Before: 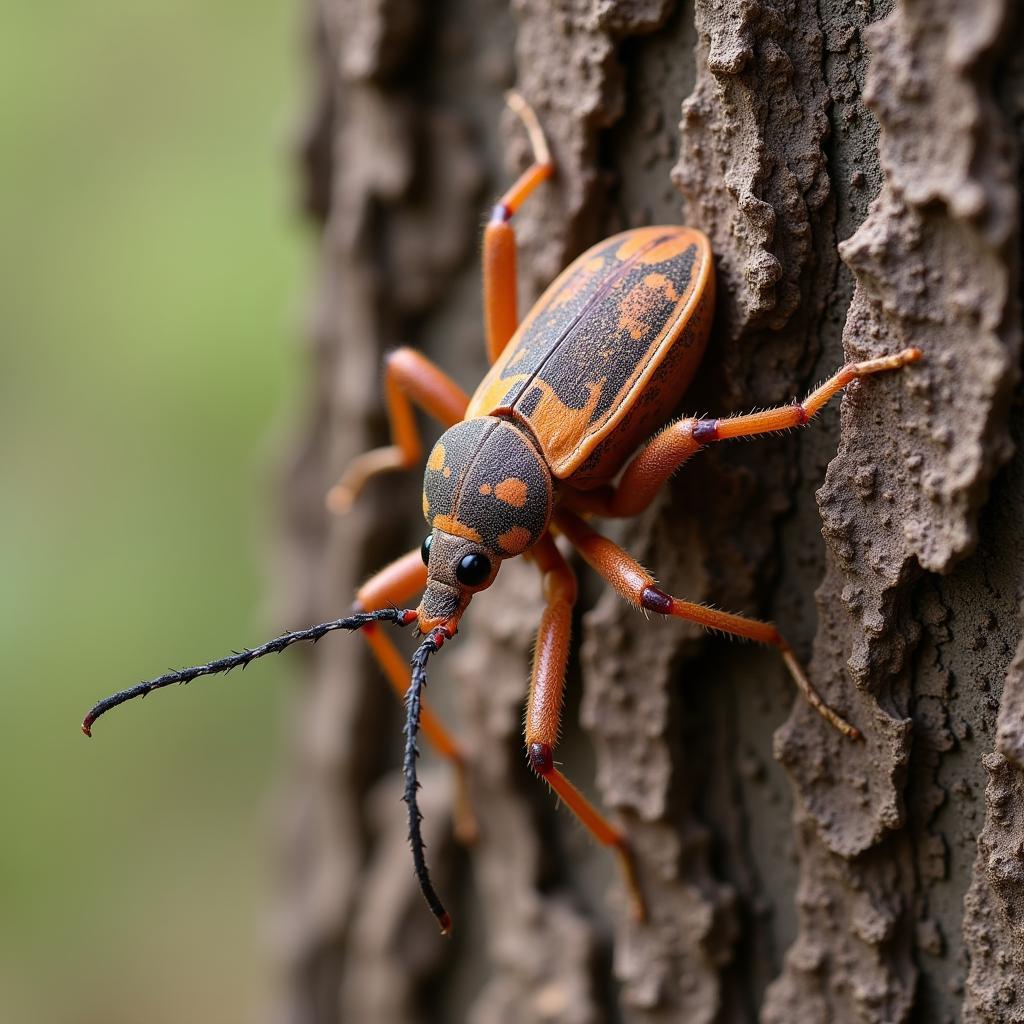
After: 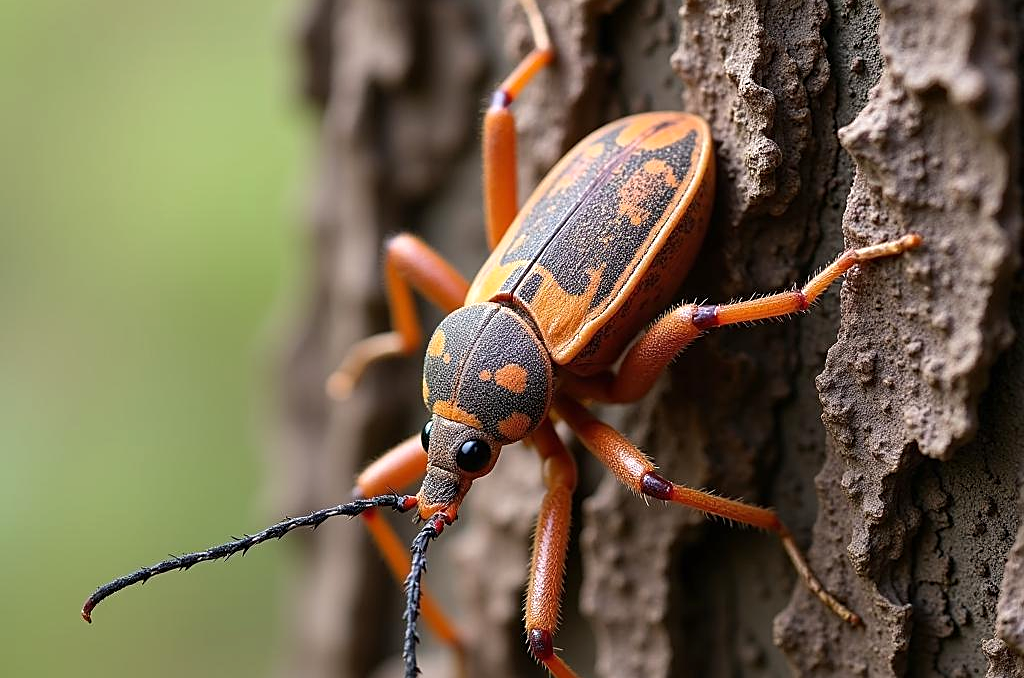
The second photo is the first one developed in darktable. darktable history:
crop: top 11.136%, bottom 22.561%
sharpen: on, module defaults
exposure: exposure 0.203 EV, compensate highlight preservation false
